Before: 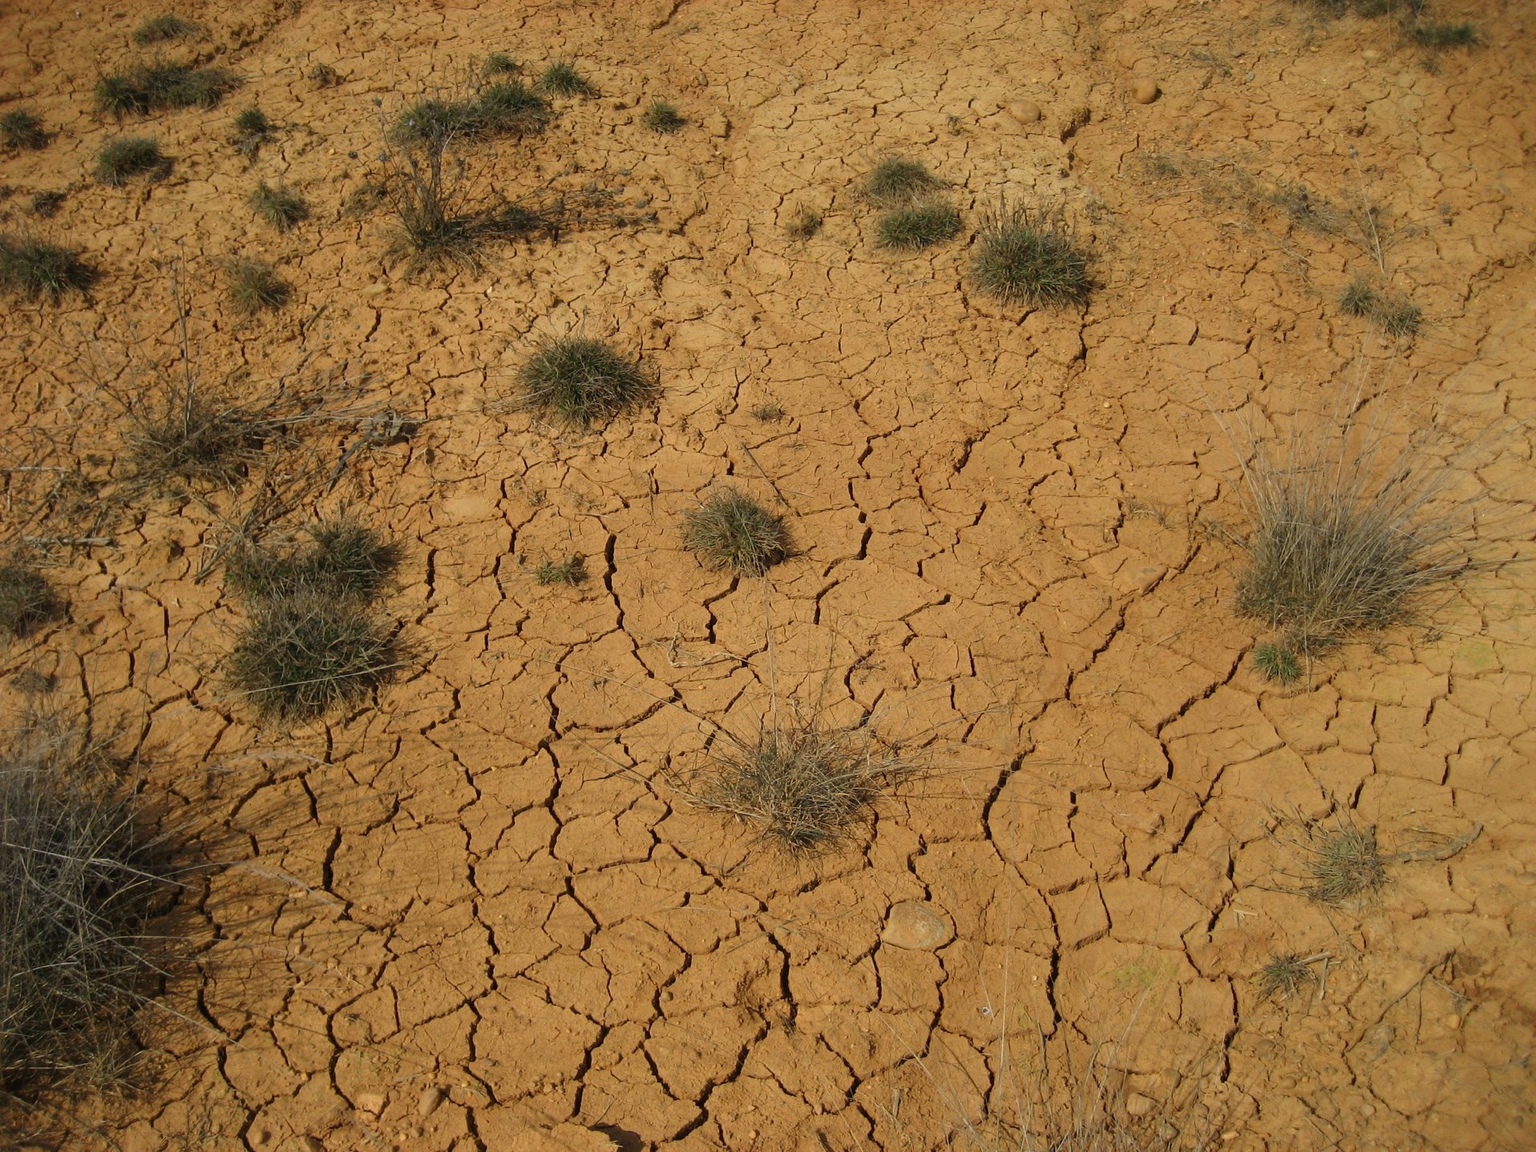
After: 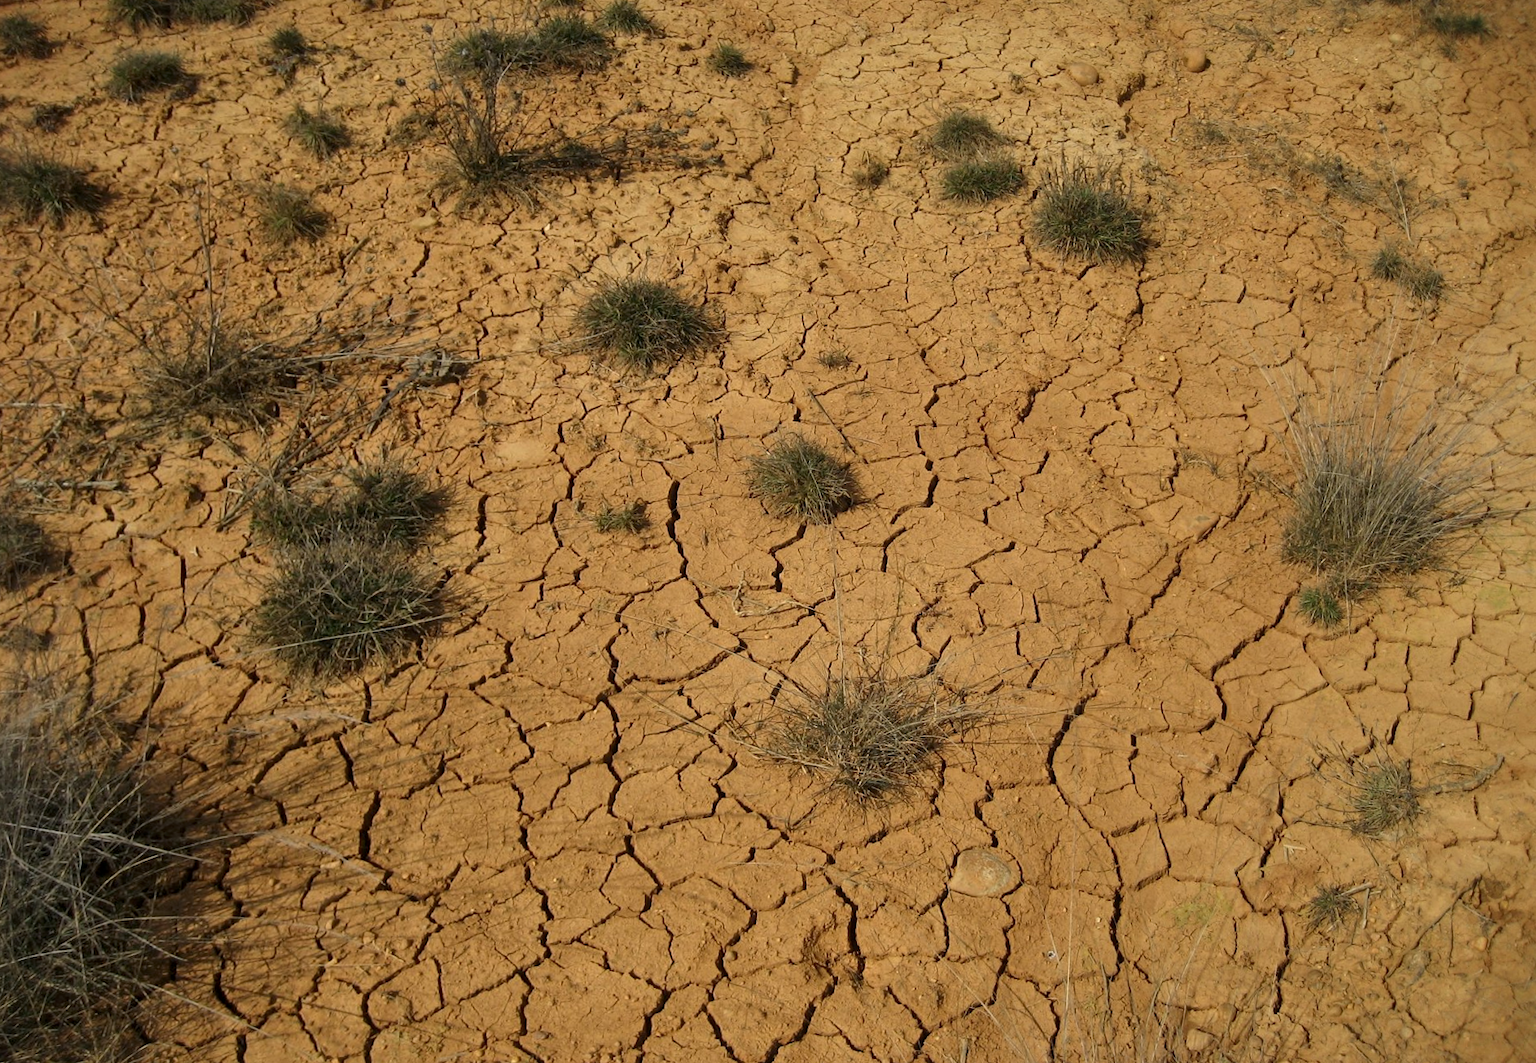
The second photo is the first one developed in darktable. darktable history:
rotate and perspective: rotation -0.013°, lens shift (vertical) -0.027, lens shift (horizontal) 0.178, crop left 0.016, crop right 0.989, crop top 0.082, crop bottom 0.918
local contrast: mode bilateral grid, contrast 20, coarseness 50, detail 130%, midtone range 0.2
